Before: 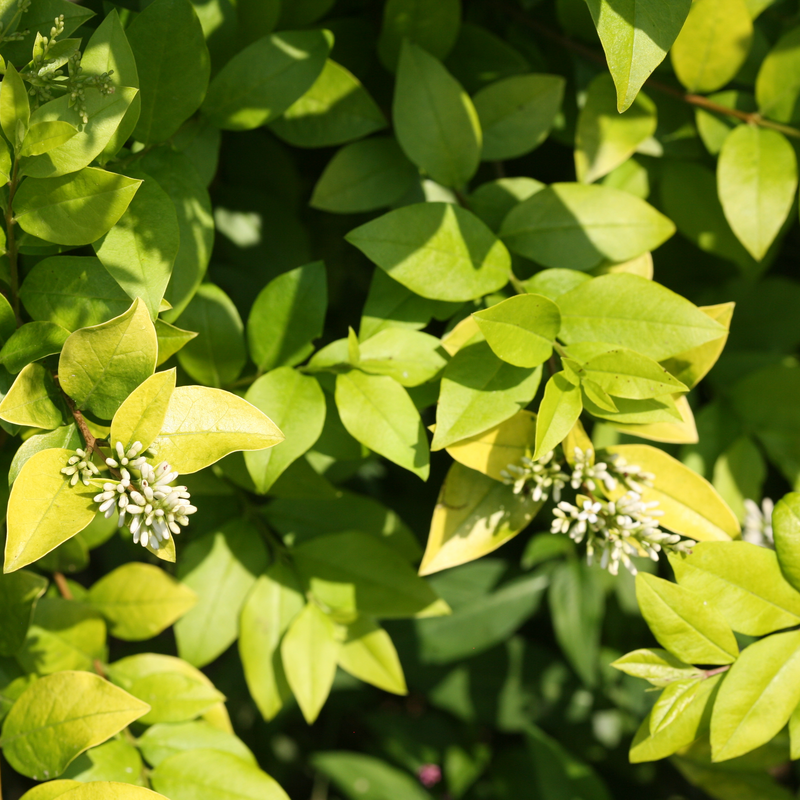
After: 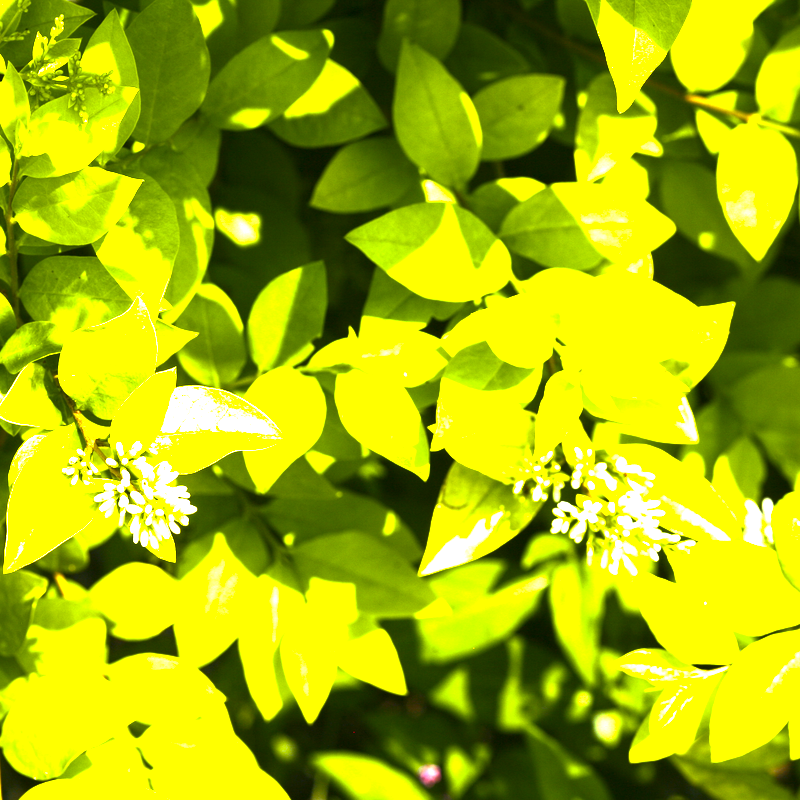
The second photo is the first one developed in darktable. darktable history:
color balance rgb: shadows lift › chroma 2.007%, shadows lift › hue 248.18°, highlights gain › chroma 7.566%, highlights gain › hue 183.59°, linear chroma grading › global chroma 9.13%, perceptual saturation grading › global saturation 10.168%, perceptual brilliance grading › global brilliance 34.763%, perceptual brilliance grading › highlights 49.213%, perceptual brilliance grading › mid-tones 59.23%, perceptual brilliance grading › shadows 34.222%
color zones: curves: ch2 [(0, 0.5) (0.143, 0.5) (0.286, 0.489) (0.415, 0.421) (0.571, 0.5) (0.714, 0.5) (0.857, 0.5) (1, 0.5)]
